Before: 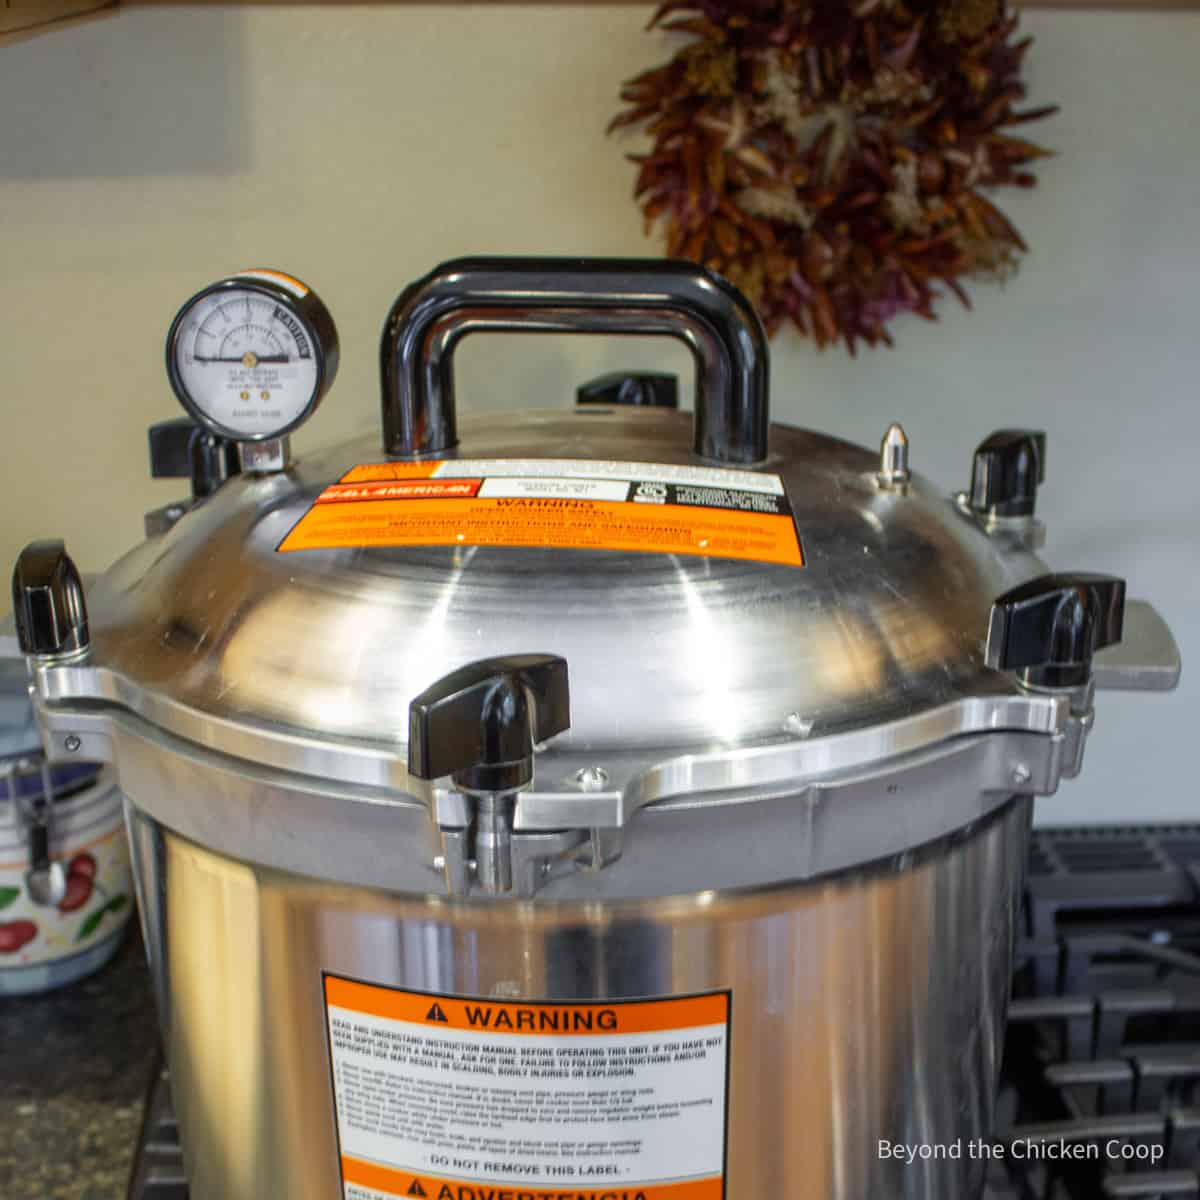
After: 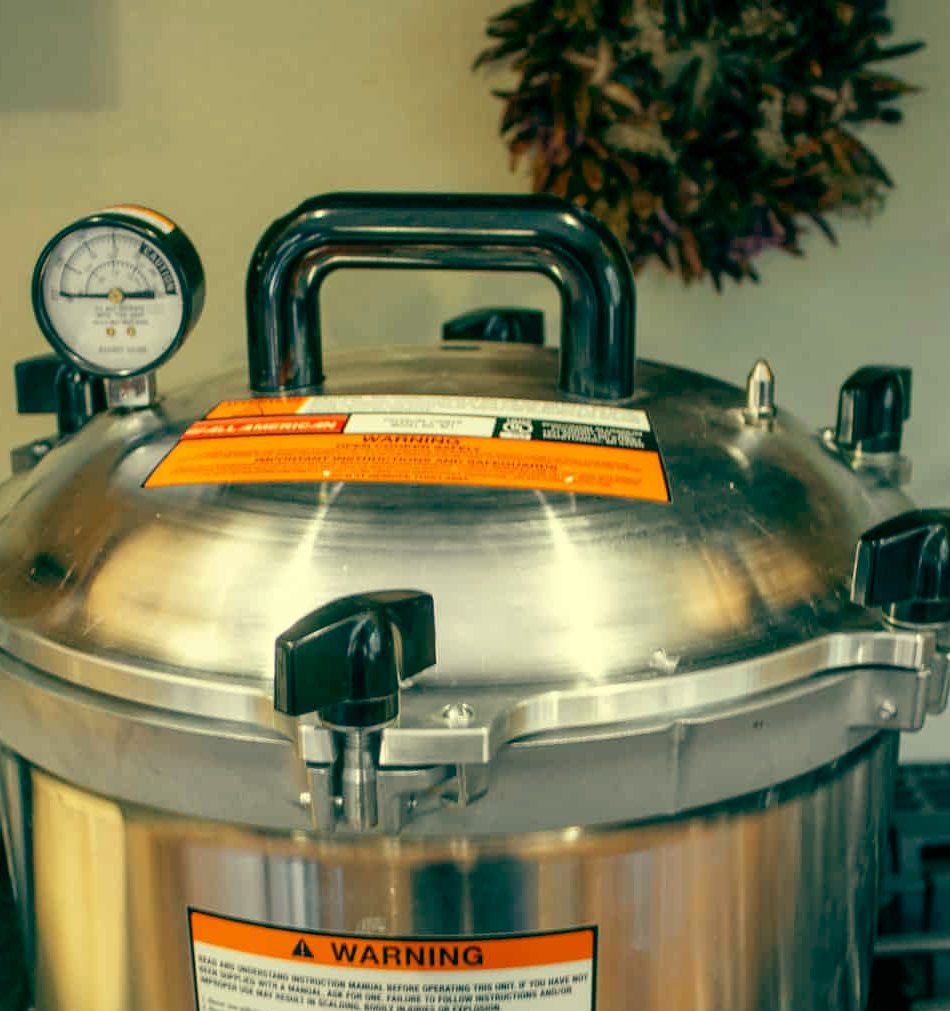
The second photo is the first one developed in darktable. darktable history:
crop: left 11.225%, top 5.381%, right 9.565%, bottom 10.314%
color balance: mode lift, gamma, gain (sRGB), lift [1, 0.69, 1, 1], gamma [1, 1.482, 1, 1], gain [1, 1, 1, 0.802]
